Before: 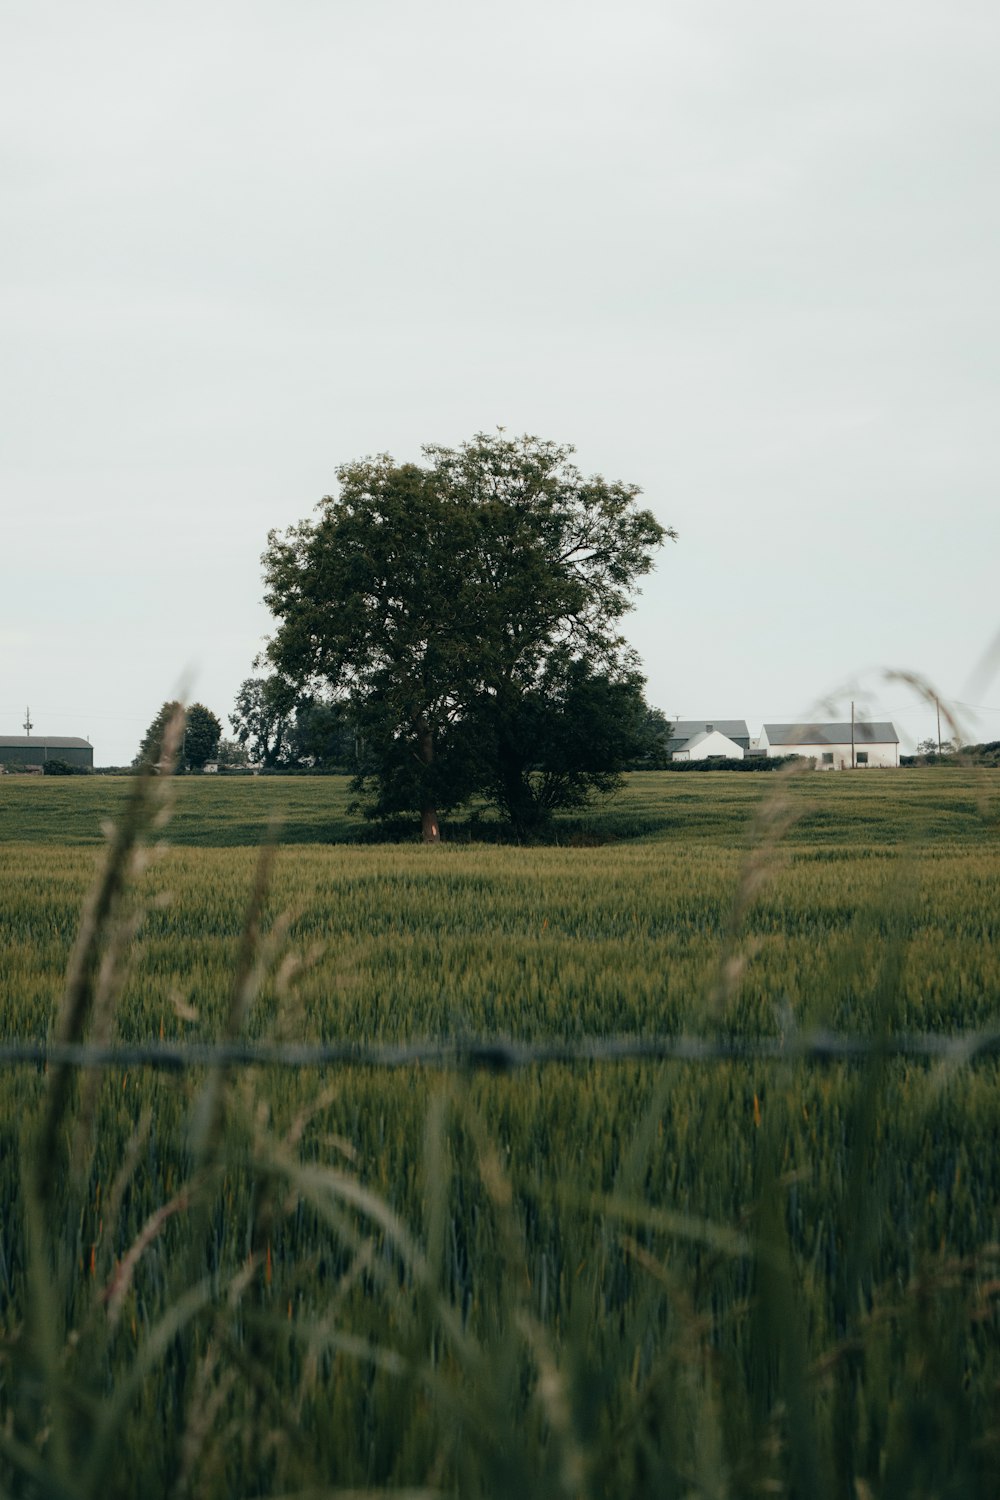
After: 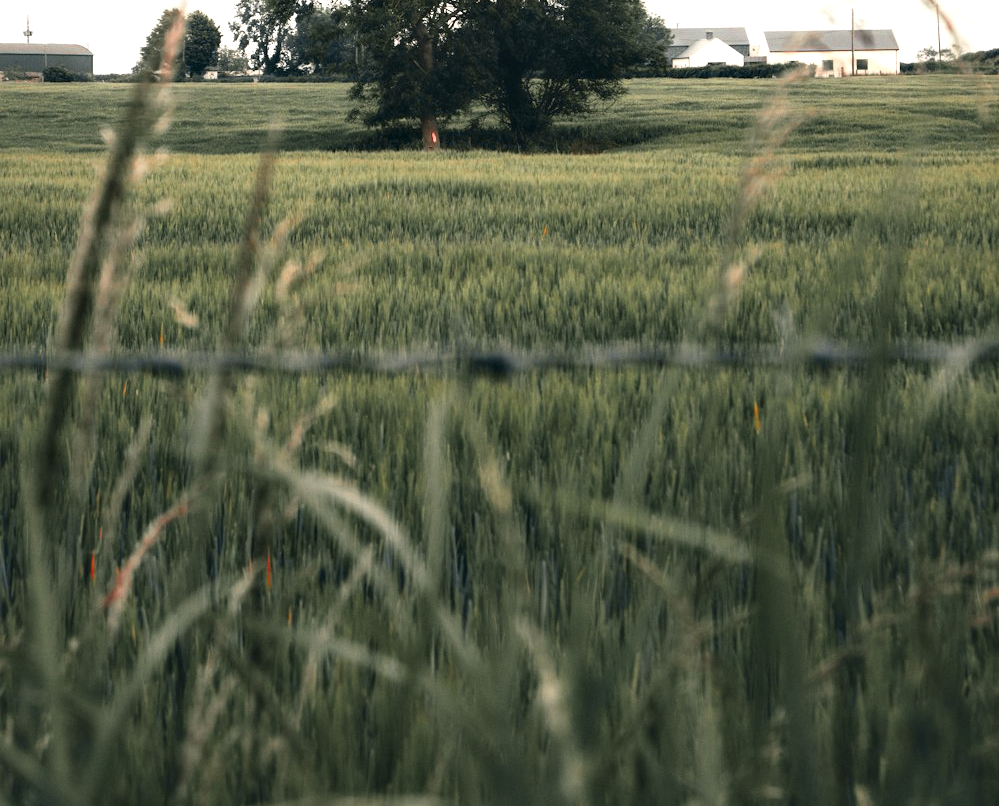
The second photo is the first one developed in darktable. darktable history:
color correction: highlights a* 5.81, highlights b* 4.84
crop and rotate: top 46.237%
exposure: black level correction 0, exposure 1 EV, compensate exposure bias true, compensate highlight preservation false
color zones: curves: ch0 [(0, 0.466) (0.128, 0.466) (0.25, 0.5) (0.375, 0.456) (0.5, 0.5) (0.625, 0.5) (0.737, 0.652) (0.875, 0.5)]; ch1 [(0, 0.603) (0.125, 0.618) (0.261, 0.348) (0.372, 0.353) (0.497, 0.363) (0.611, 0.45) (0.731, 0.427) (0.875, 0.518) (0.998, 0.652)]; ch2 [(0, 0.559) (0.125, 0.451) (0.253, 0.564) (0.37, 0.578) (0.5, 0.466) (0.625, 0.471) (0.731, 0.471) (0.88, 0.485)]
contrast equalizer: y [[0.514, 0.573, 0.581, 0.508, 0.5, 0.5], [0.5 ×6], [0.5 ×6], [0 ×6], [0 ×6]], mix 0.79
tone curve: curves: ch0 [(0, 0.024) (0.119, 0.146) (0.474, 0.485) (0.718, 0.739) (0.817, 0.839) (1, 0.998)]; ch1 [(0, 0) (0.377, 0.416) (0.439, 0.451) (0.477, 0.477) (0.501, 0.503) (0.538, 0.544) (0.58, 0.602) (0.664, 0.676) (0.783, 0.804) (1, 1)]; ch2 [(0, 0) (0.38, 0.405) (0.463, 0.456) (0.498, 0.497) (0.524, 0.535) (0.578, 0.576) (0.648, 0.665) (1, 1)], color space Lab, independent channels, preserve colors none
